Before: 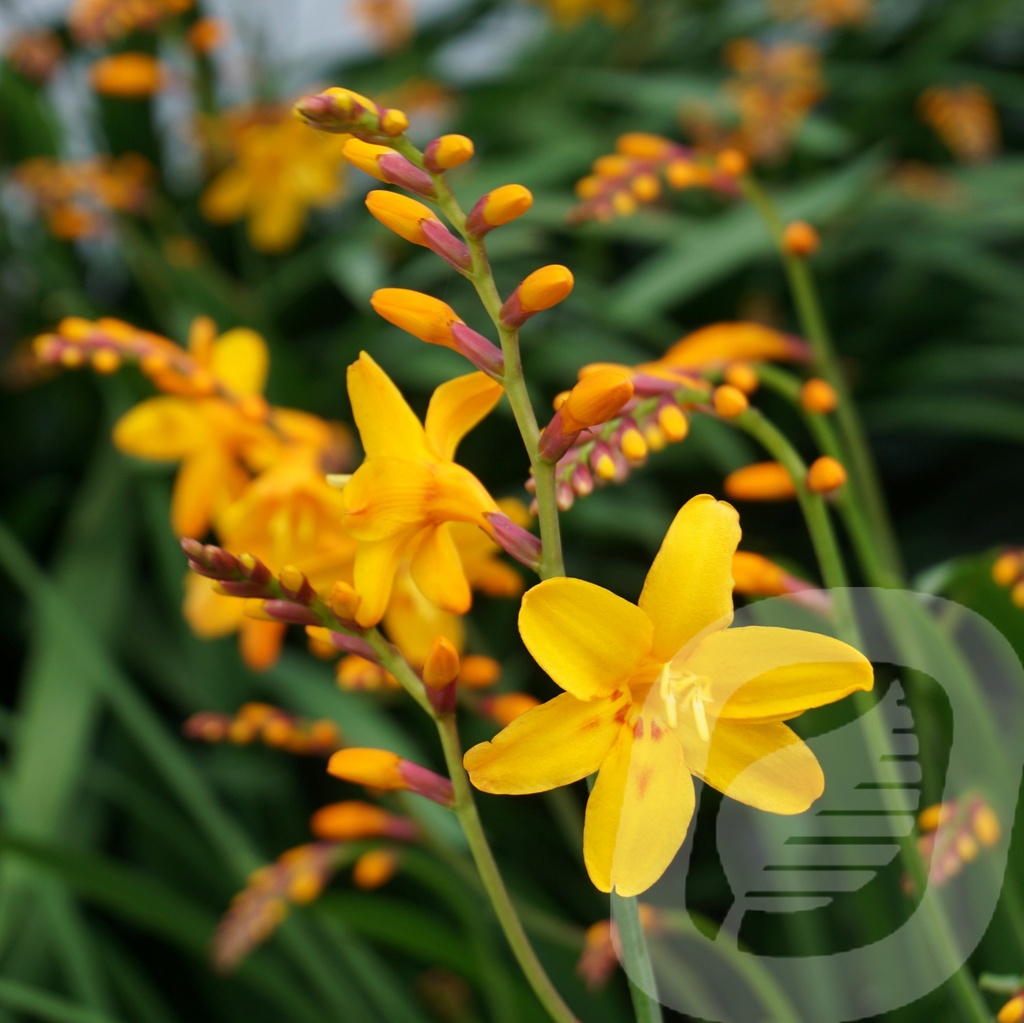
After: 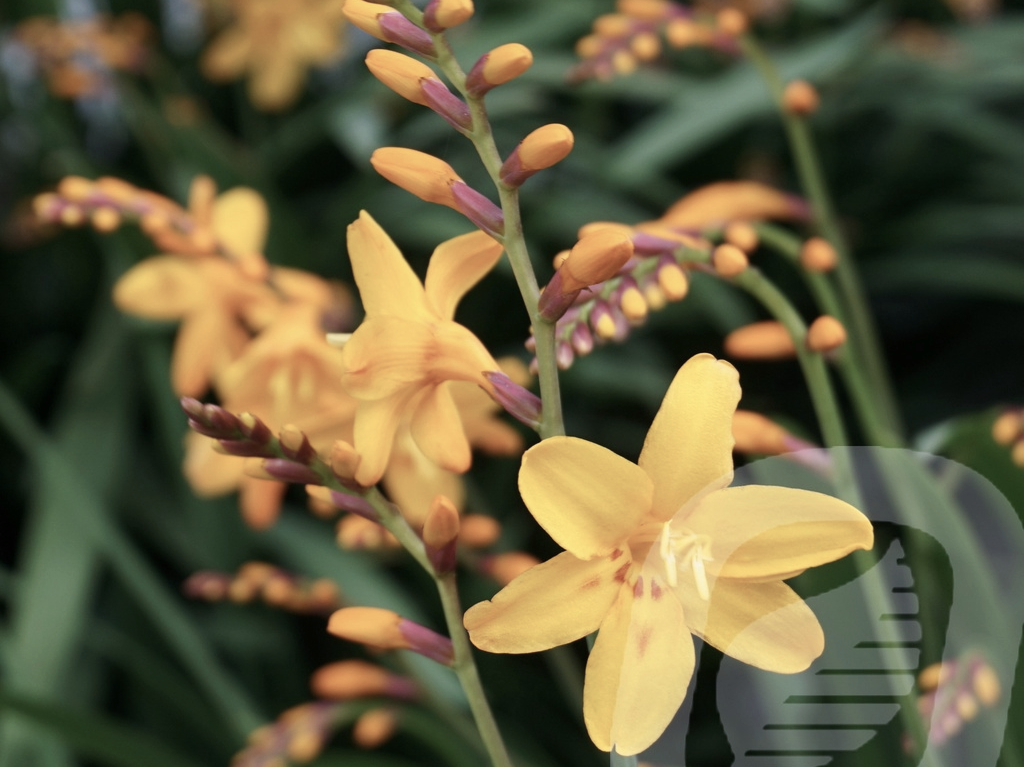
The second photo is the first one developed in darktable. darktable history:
contrast brightness saturation: contrast 0.1, saturation -0.36
color calibration: illuminant as shot in camera, x 0.363, y 0.385, temperature 4528.04 K
crop: top 13.819%, bottom 11.169%
